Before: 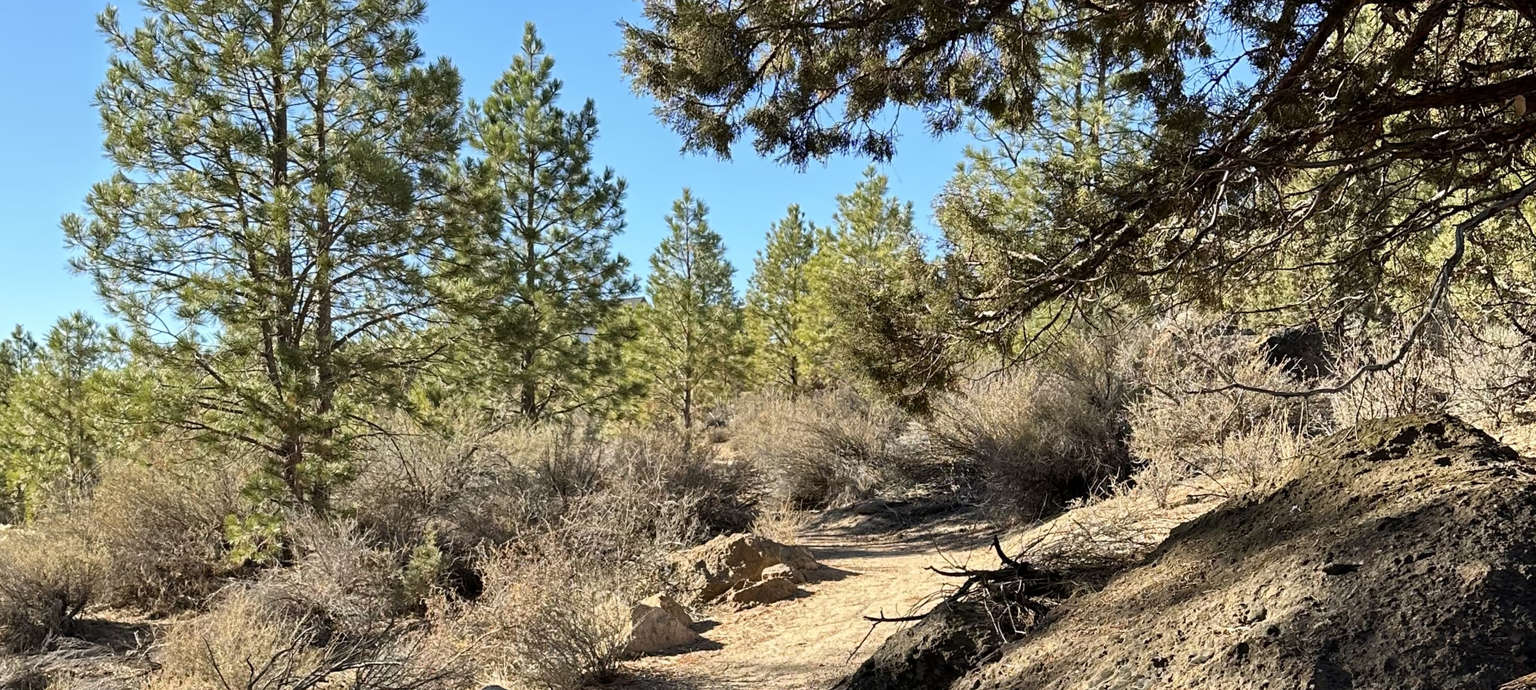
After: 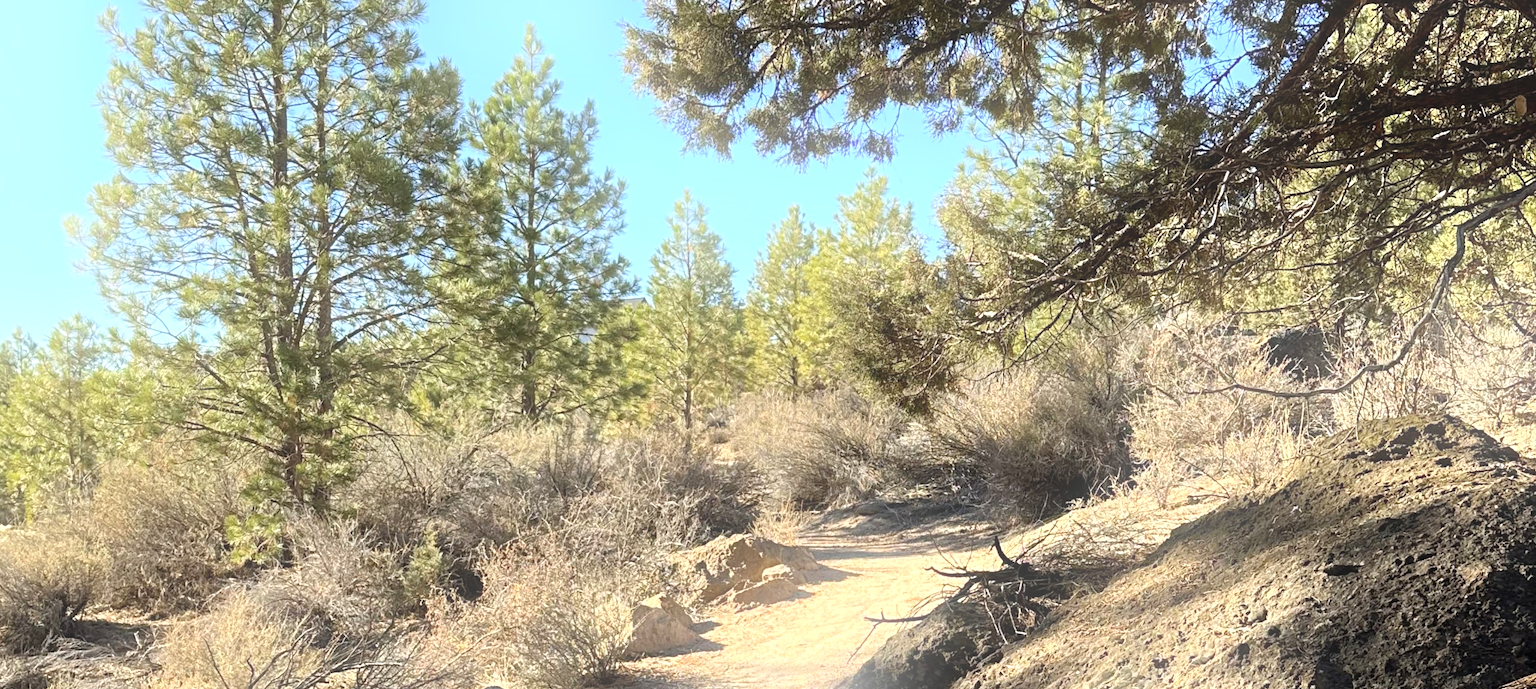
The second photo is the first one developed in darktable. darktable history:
crop: top 0.05%, bottom 0.098%
exposure: exposure 0.375 EV, compensate highlight preservation false
bloom: on, module defaults
